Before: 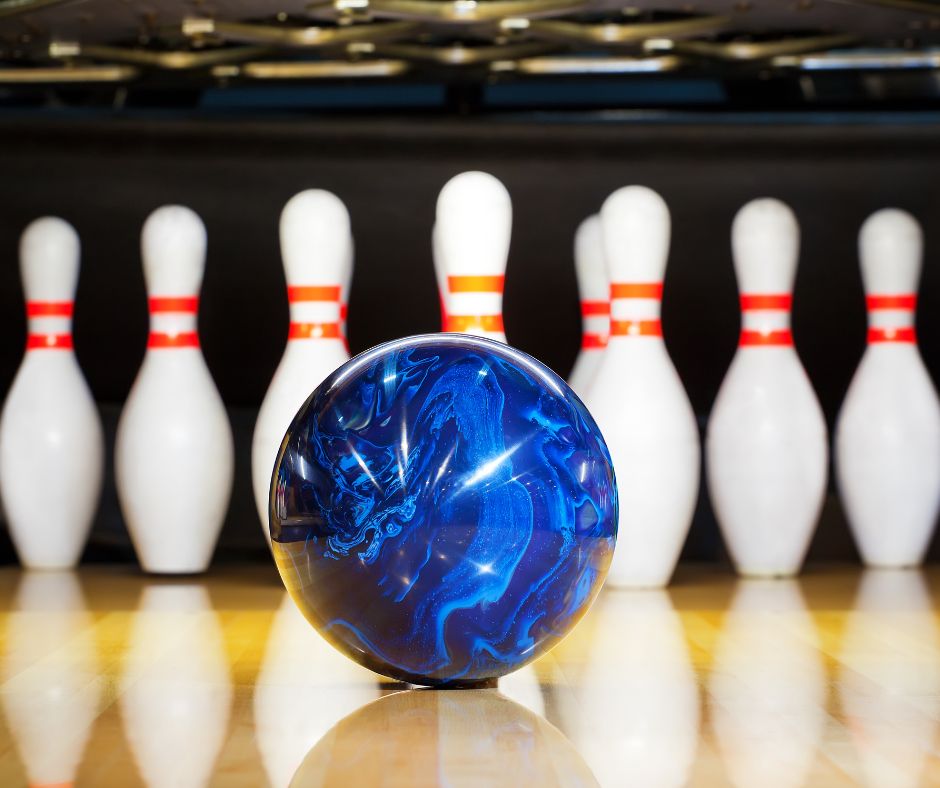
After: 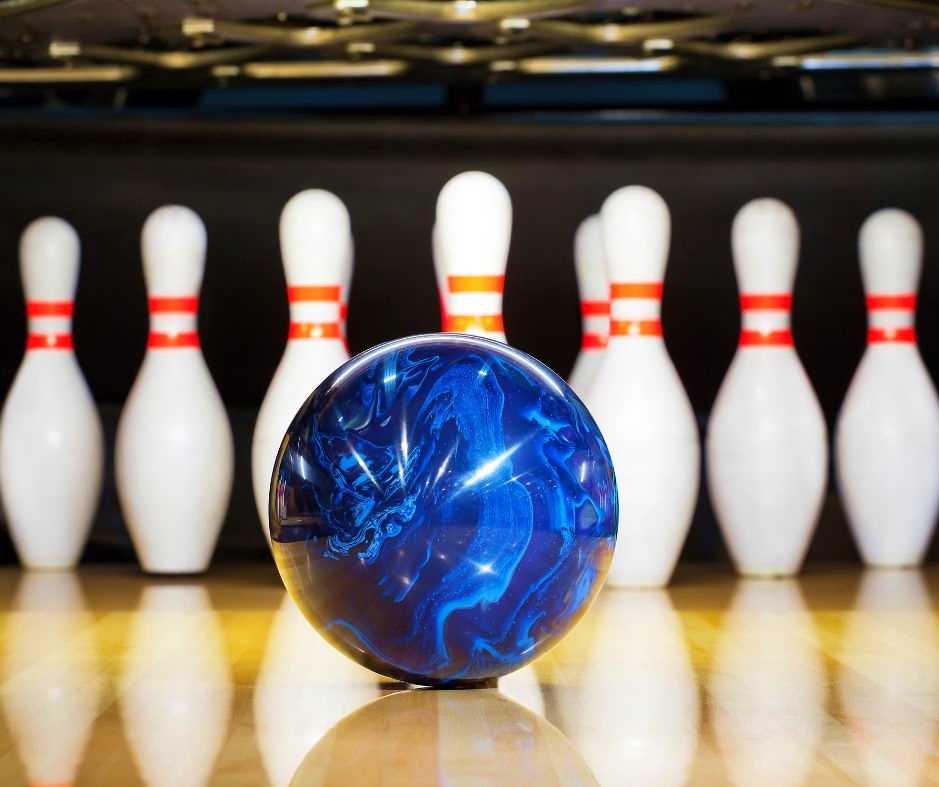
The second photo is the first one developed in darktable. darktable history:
velvia: strength 30.36%
shadows and highlights: shadows 20.96, highlights -35.58, soften with gaussian
